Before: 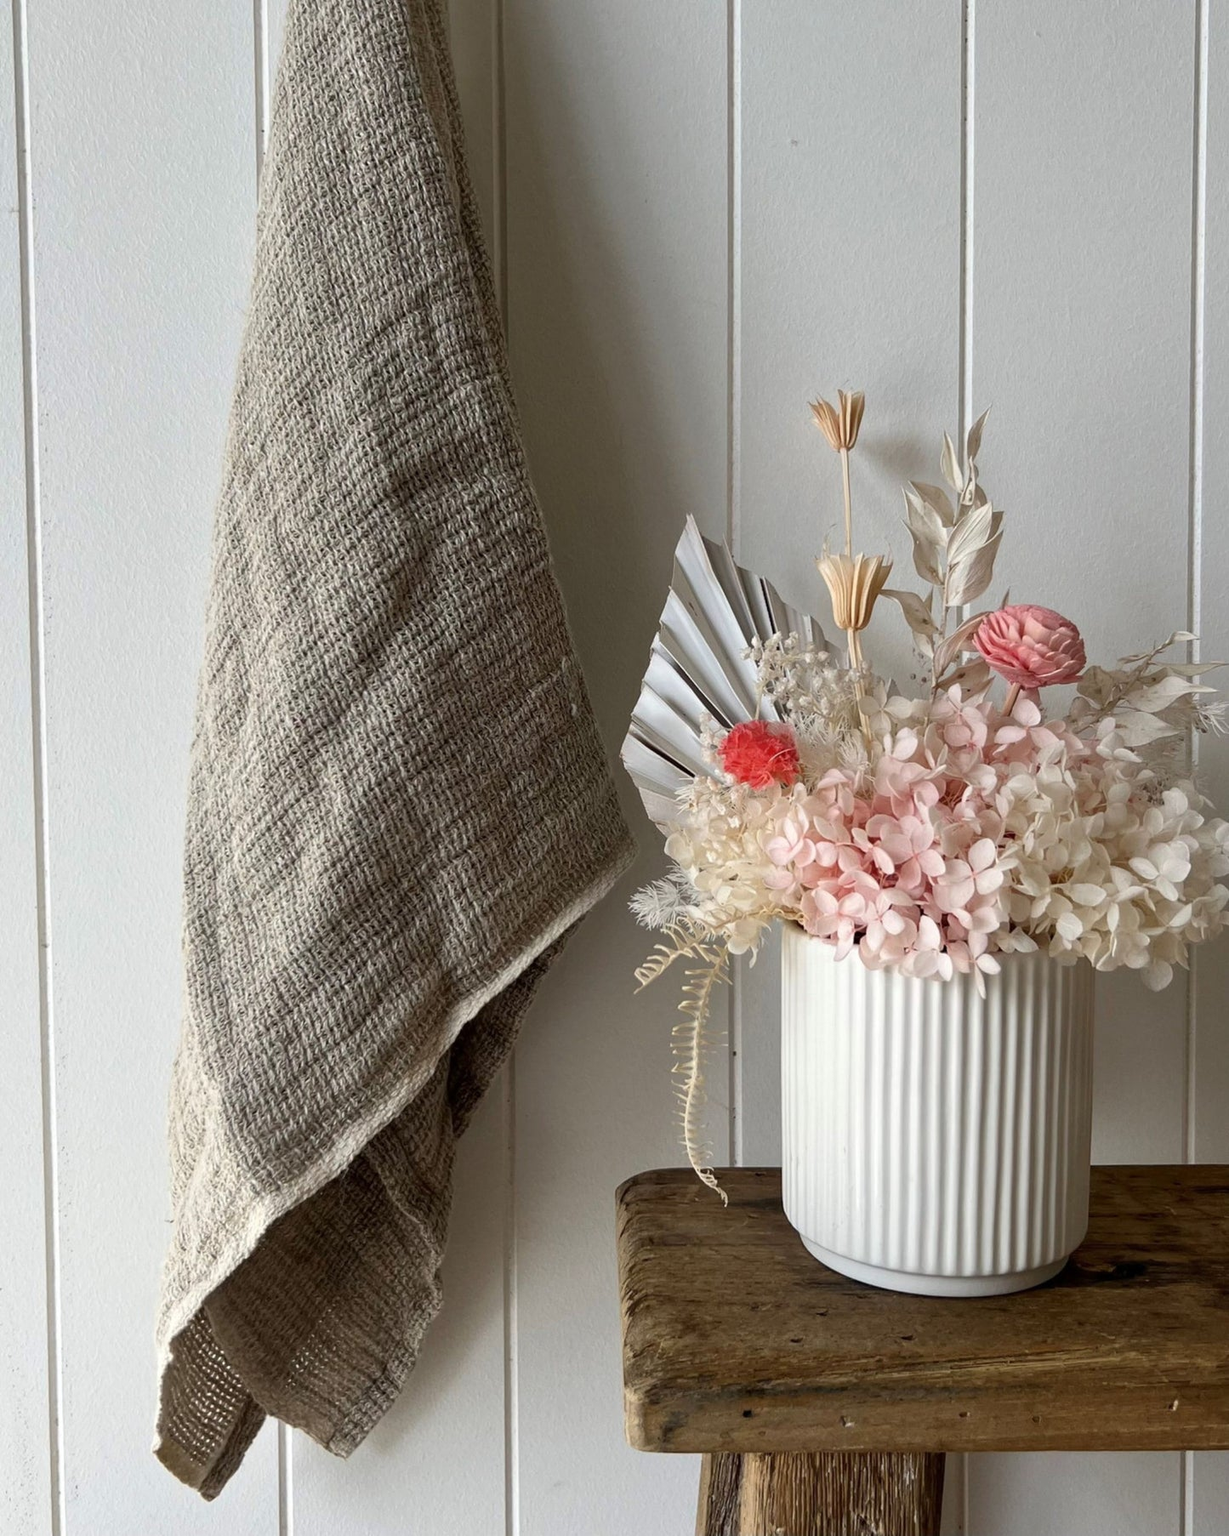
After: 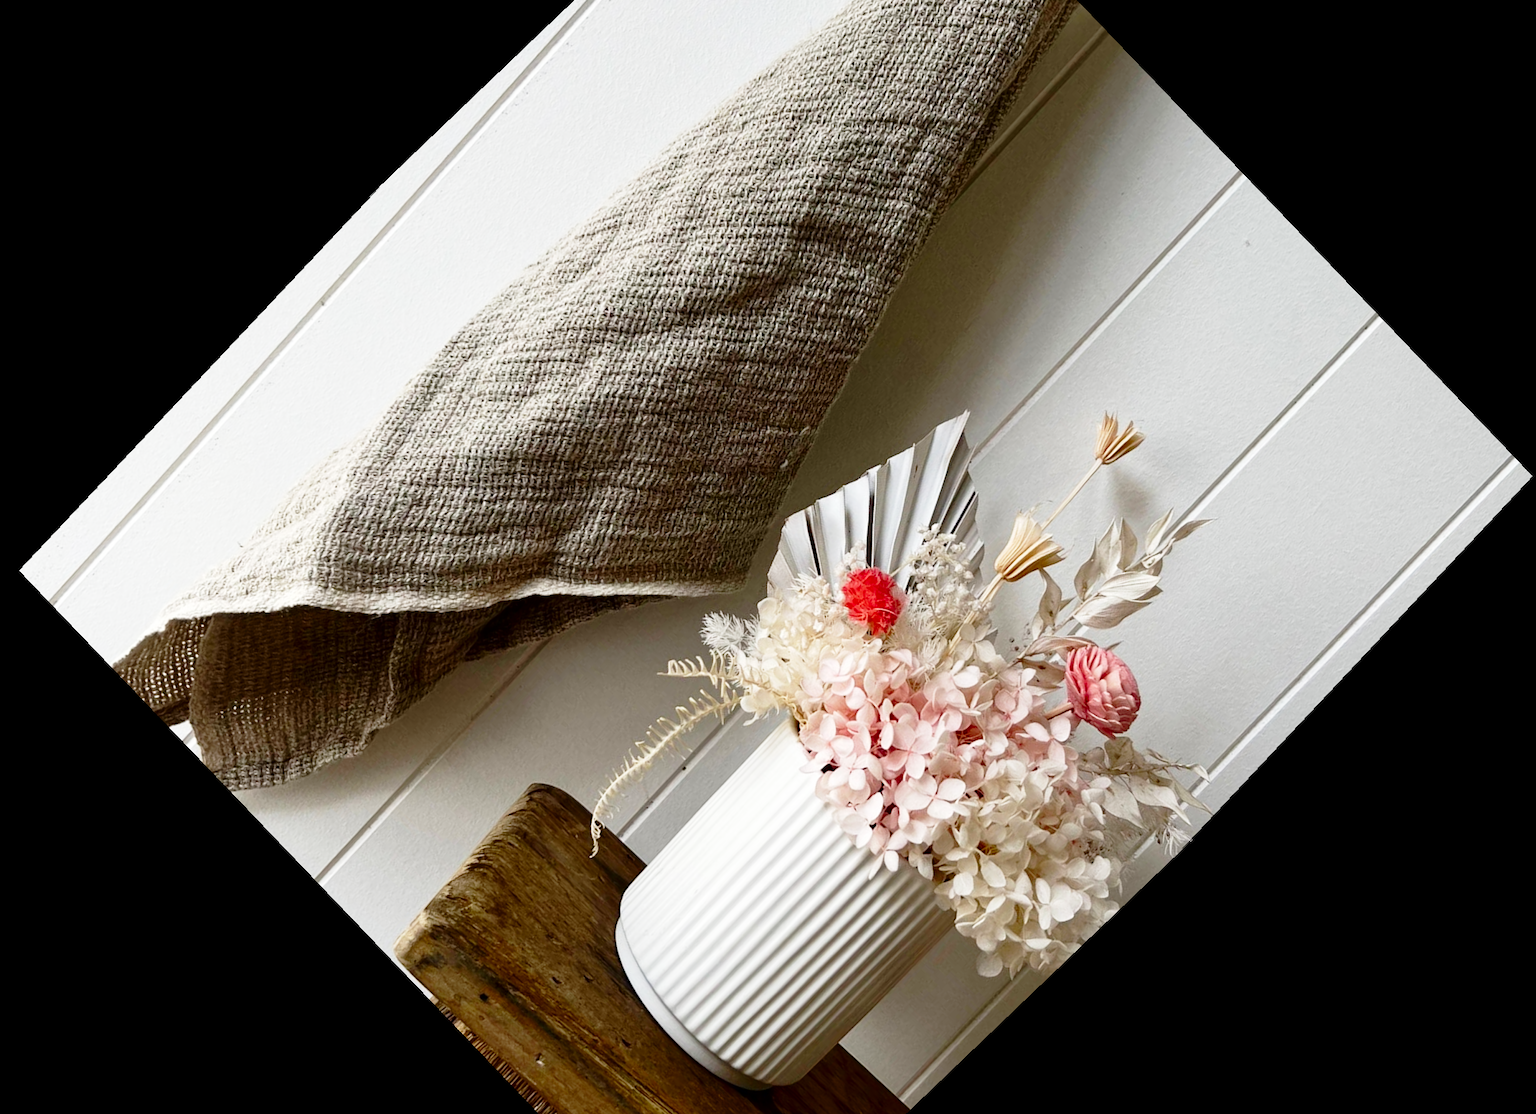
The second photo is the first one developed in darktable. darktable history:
crop and rotate: angle -46.26°, top 16.234%, right 0.912%, bottom 11.704%
white balance: emerald 1
contrast brightness saturation: brightness -0.2, saturation 0.08
rotate and perspective: rotation -3°, crop left 0.031, crop right 0.968, crop top 0.07, crop bottom 0.93
base curve: curves: ch0 [(0, 0) (0.028, 0.03) (0.121, 0.232) (0.46, 0.748) (0.859, 0.968) (1, 1)], preserve colors none
